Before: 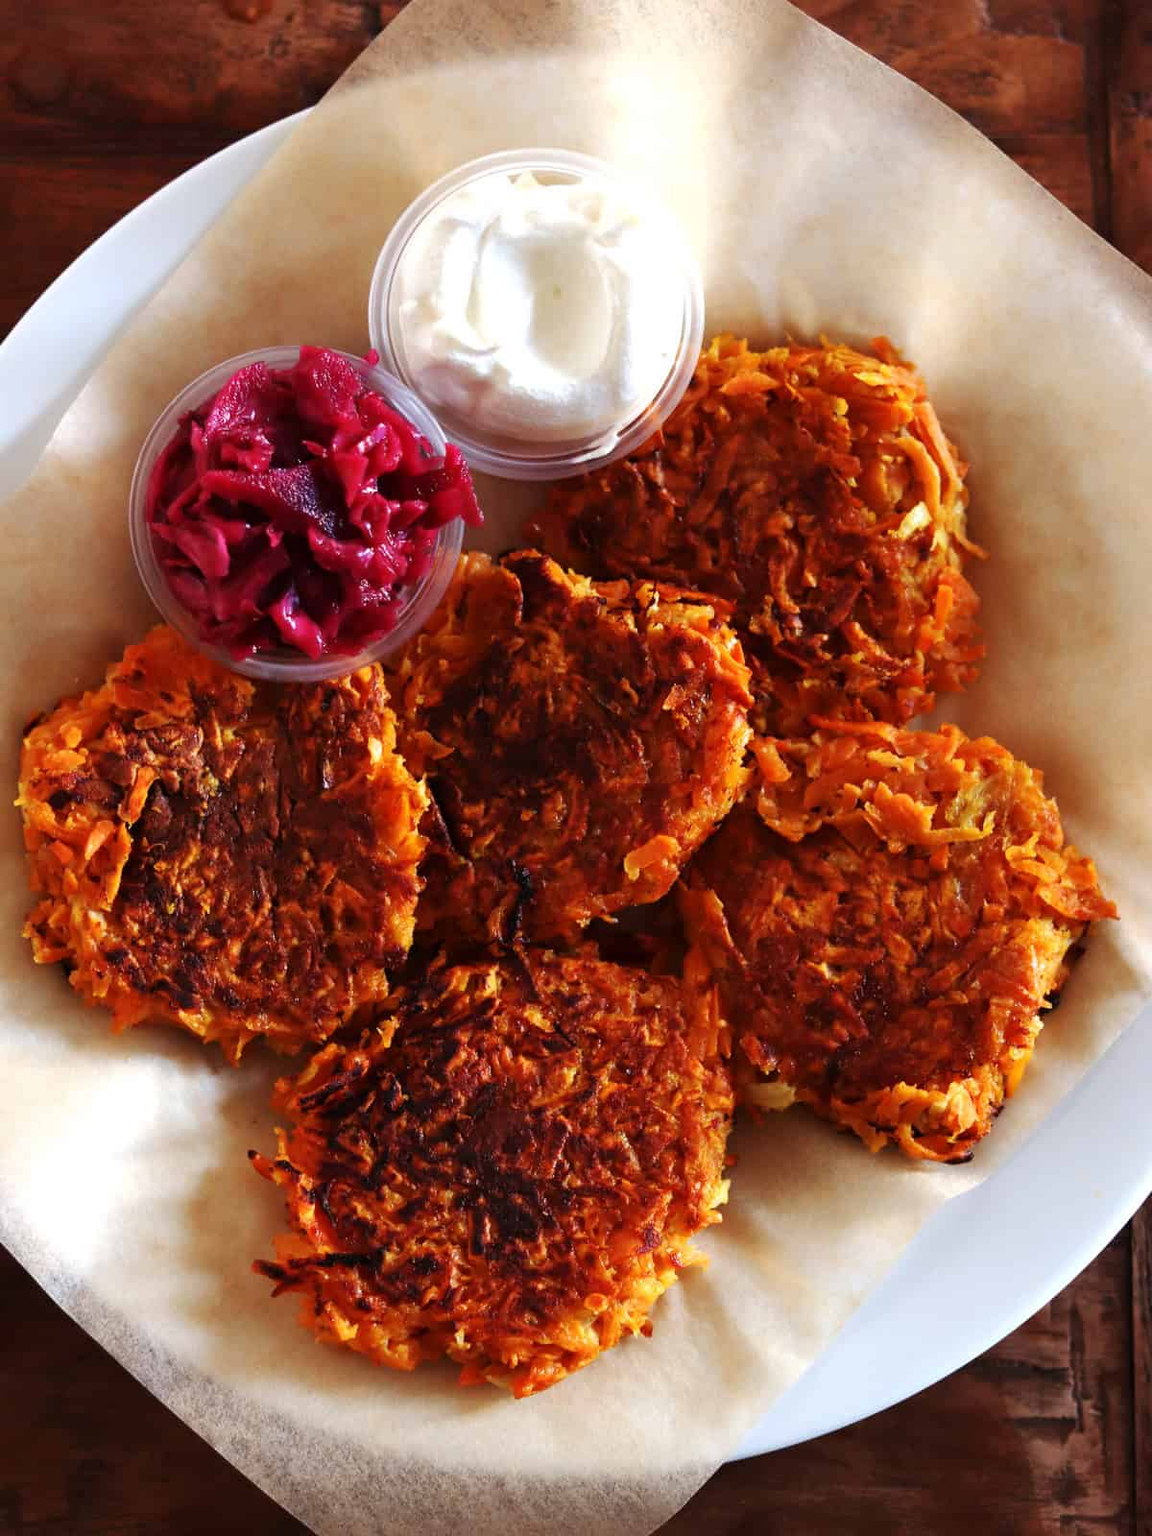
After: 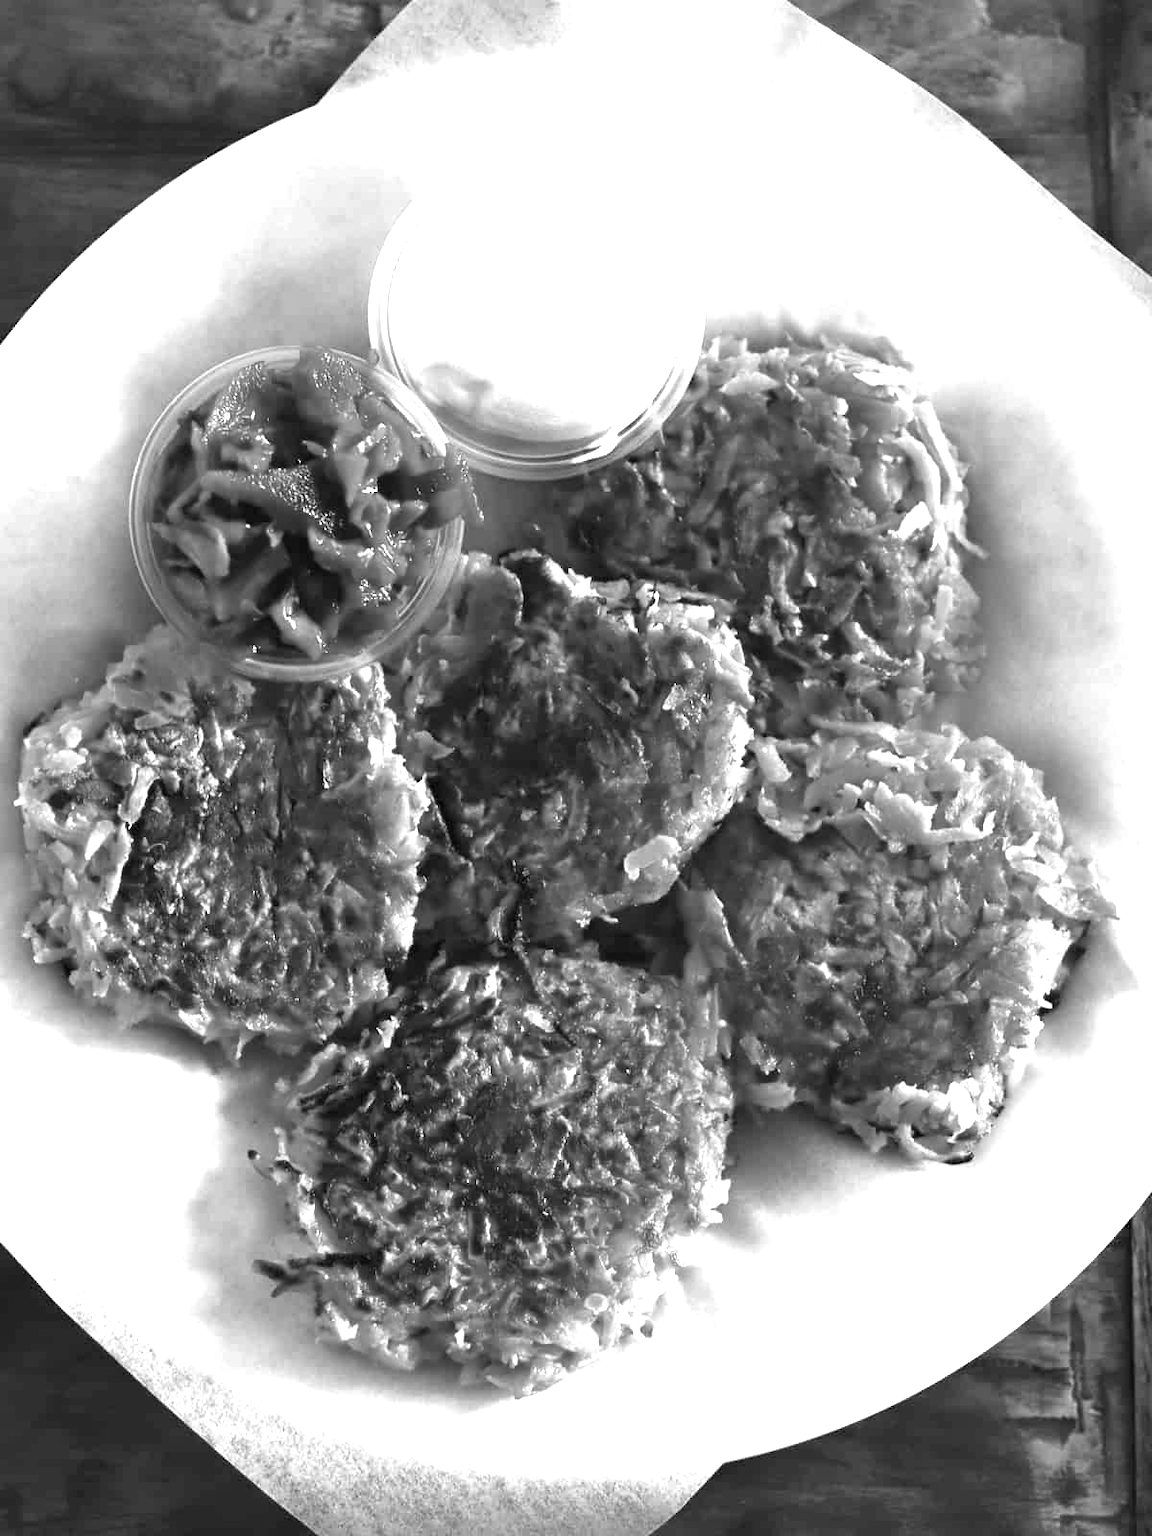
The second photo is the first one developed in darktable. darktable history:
monochrome: on, module defaults
exposure: black level correction 0, exposure 1.379 EV, compensate exposure bias true, compensate highlight preservation false
